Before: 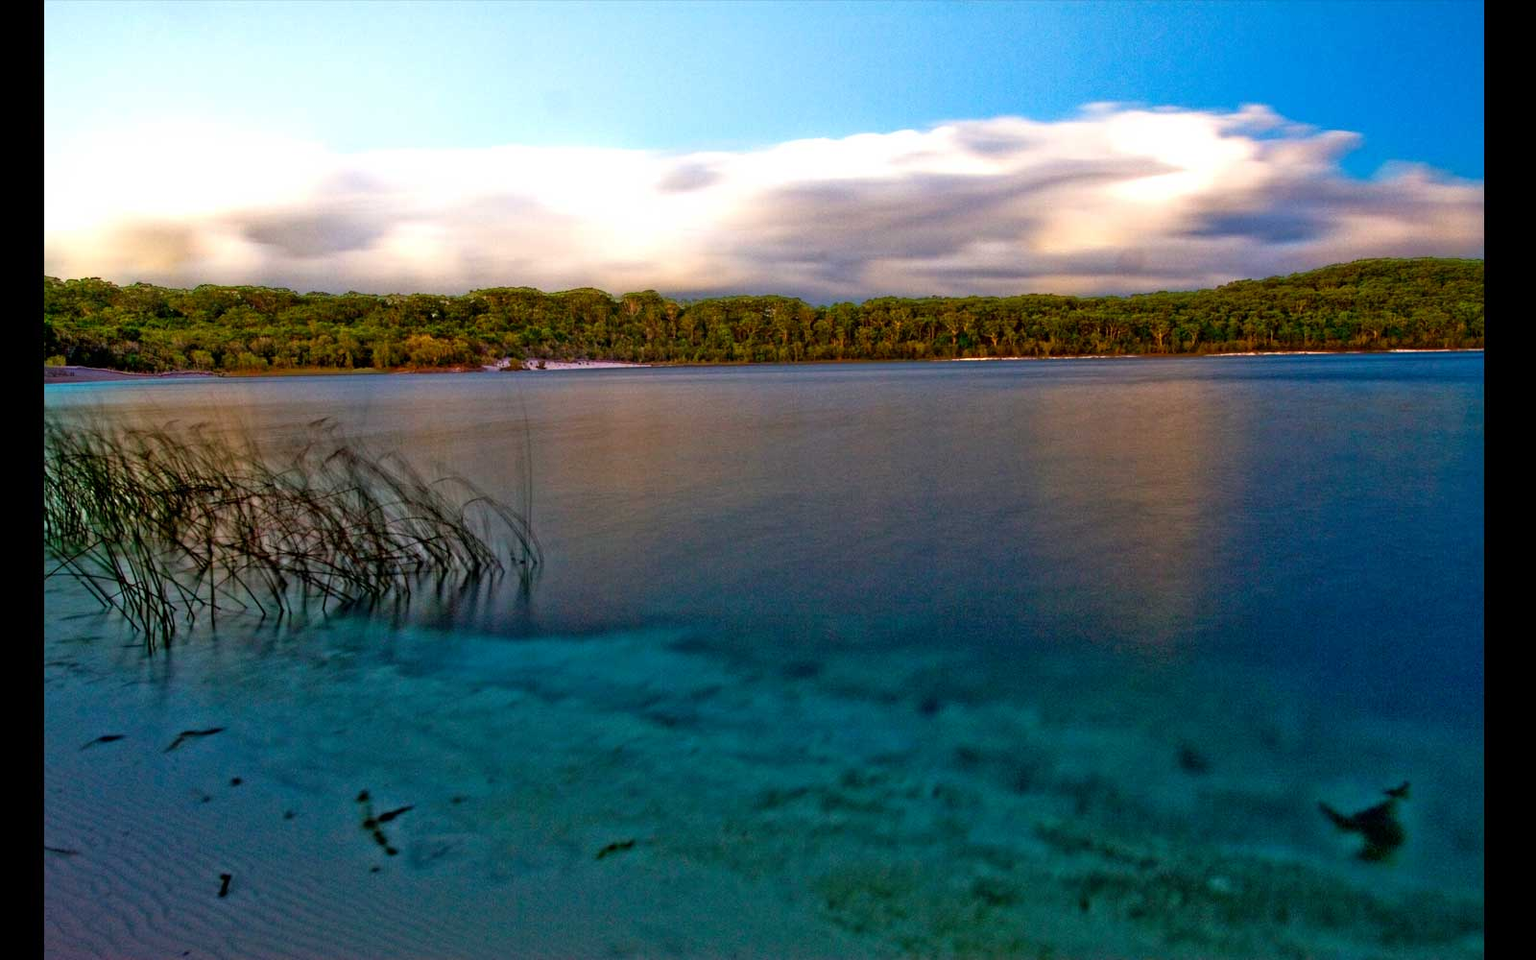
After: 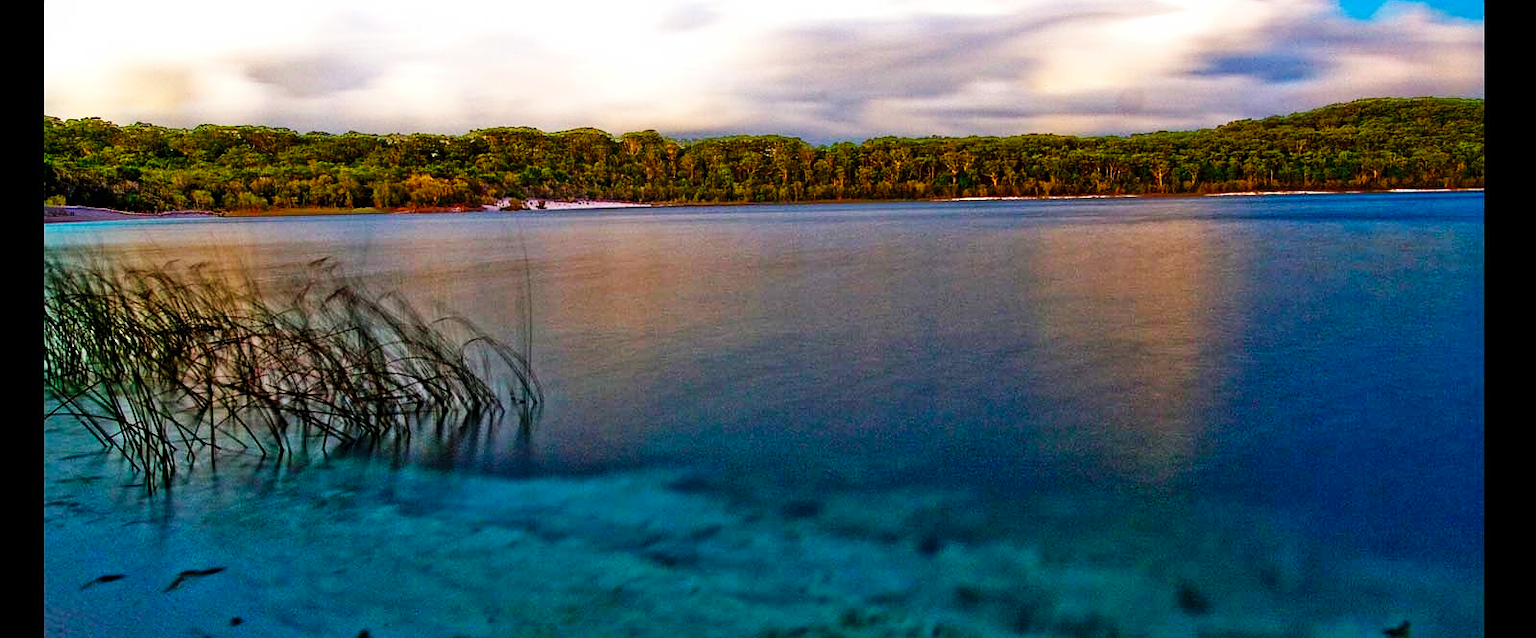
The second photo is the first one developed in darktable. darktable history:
crop: top 16.727%, bottom 16.727%
base curve: curves: ch0 [(0, 0) (0.032, 0.025) (0.121, 0.166) (0.206, 0.329) (0.605, 0.79) (1, 1)], preserve colors none
sharpen: radius 0.969, amount 0.604
